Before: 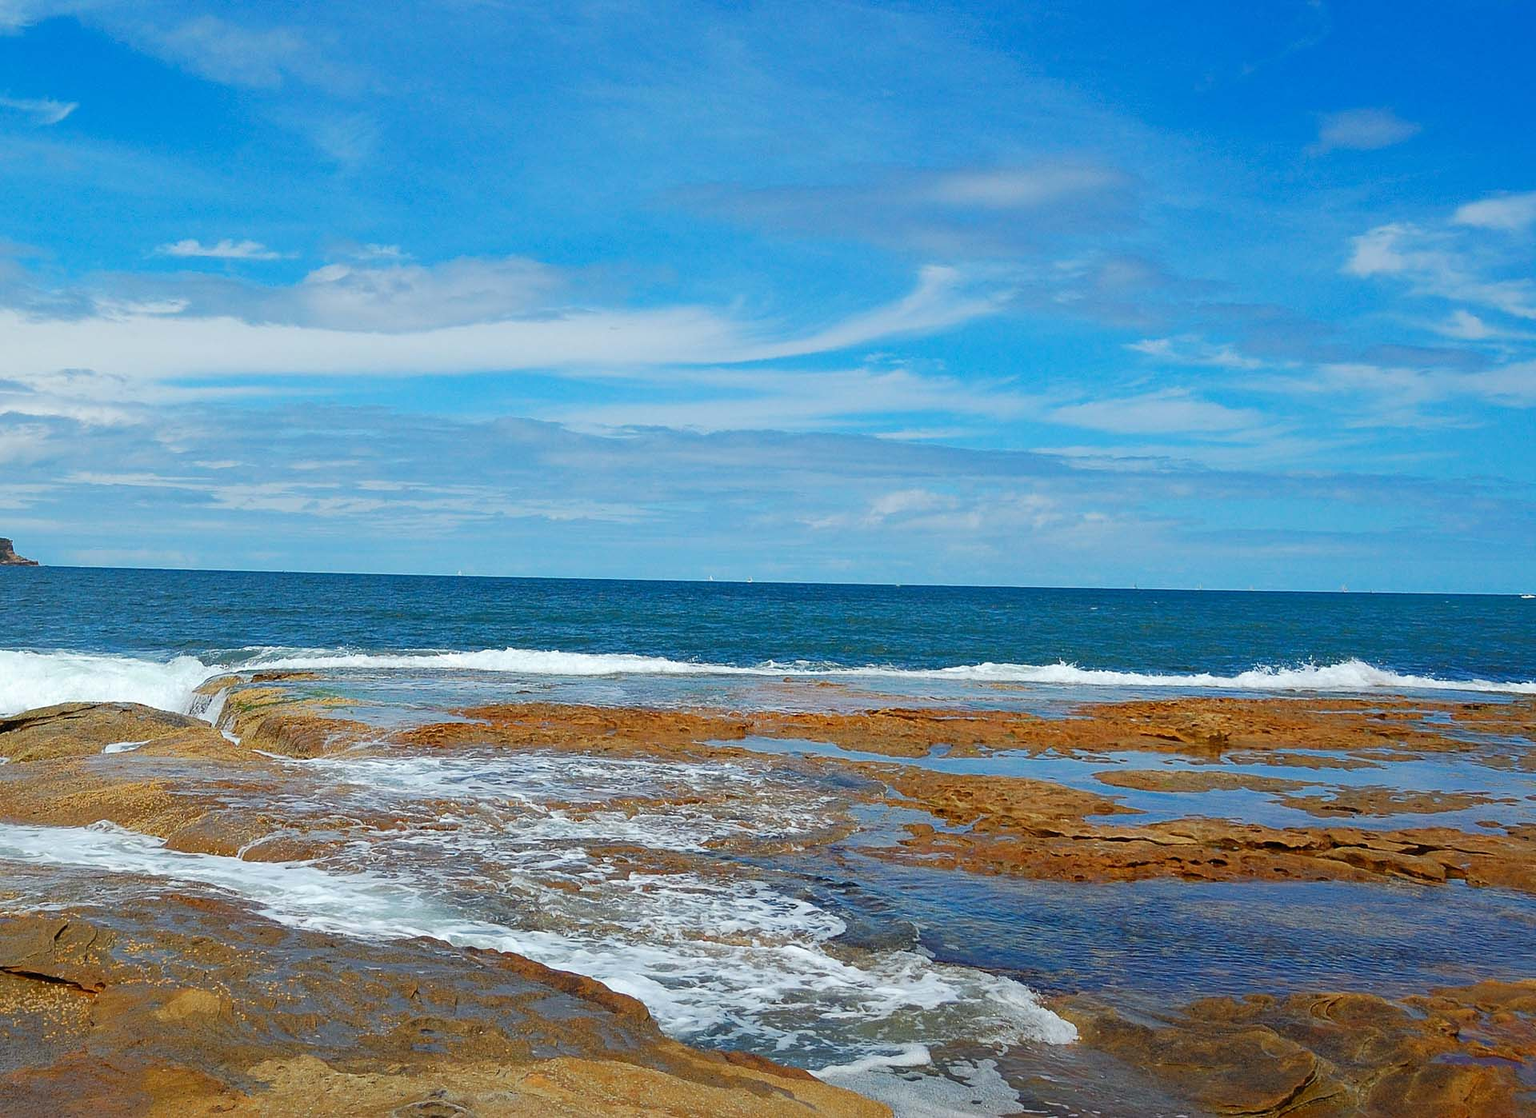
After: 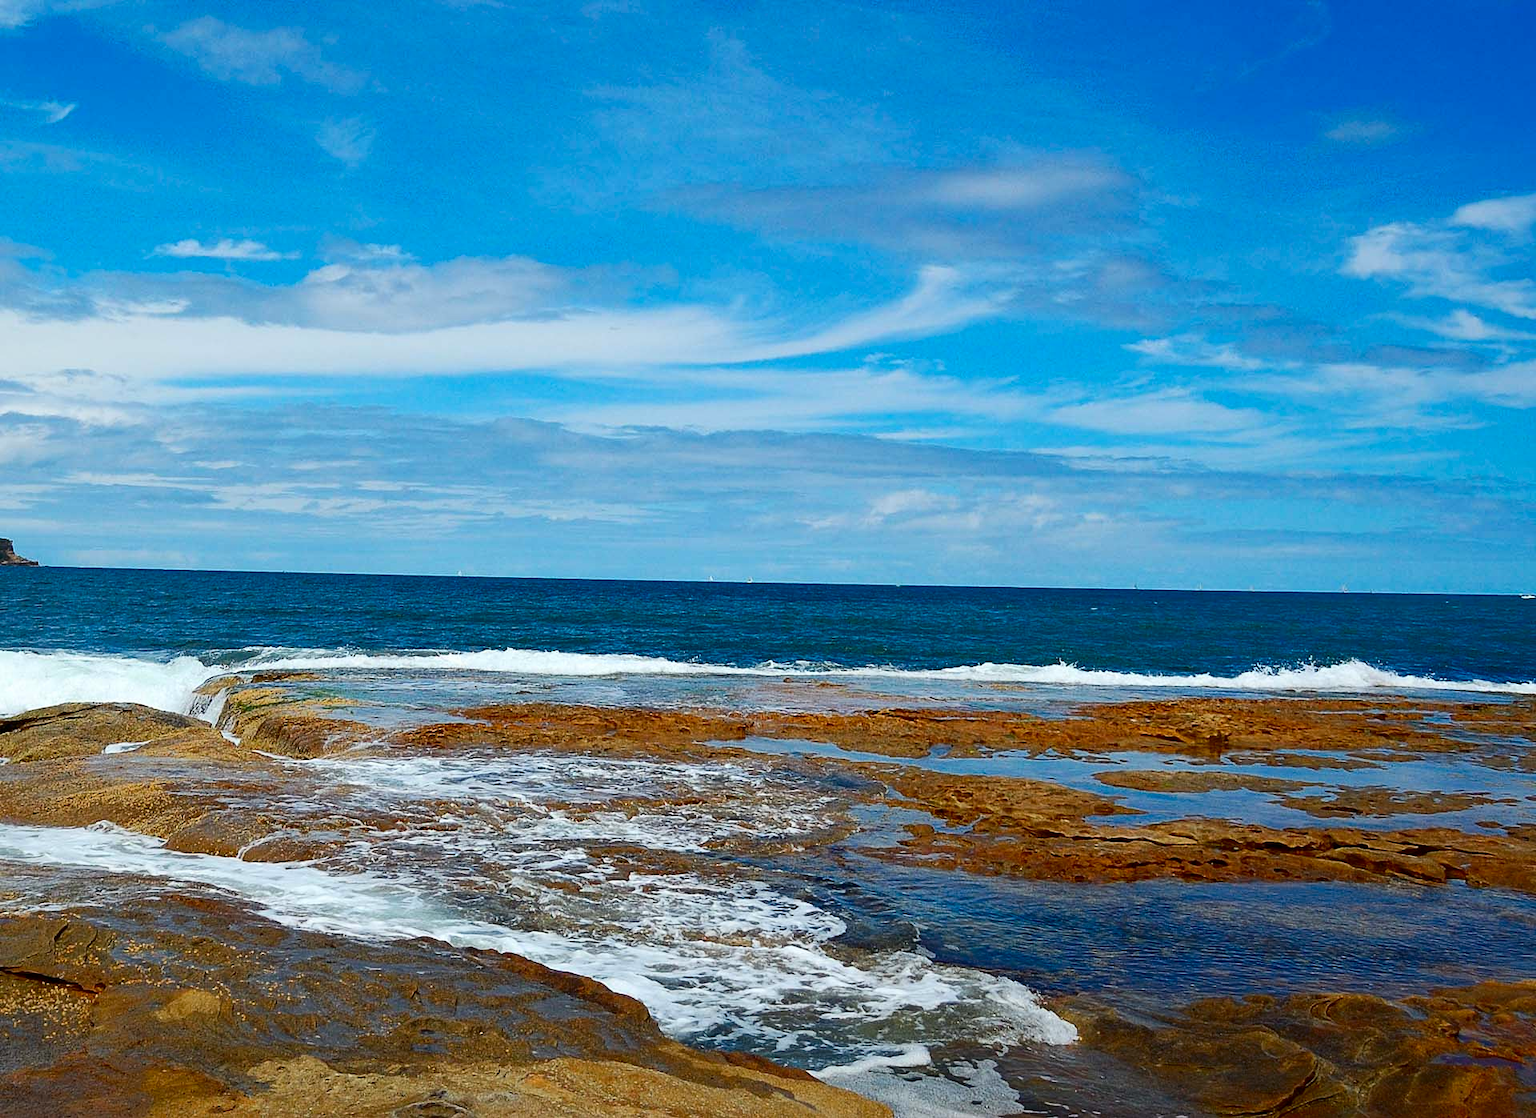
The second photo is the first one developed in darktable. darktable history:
levels: mode automatic
contrast brightness saturation: contrast 0.2, brightness -0.11, saturation 0.1
